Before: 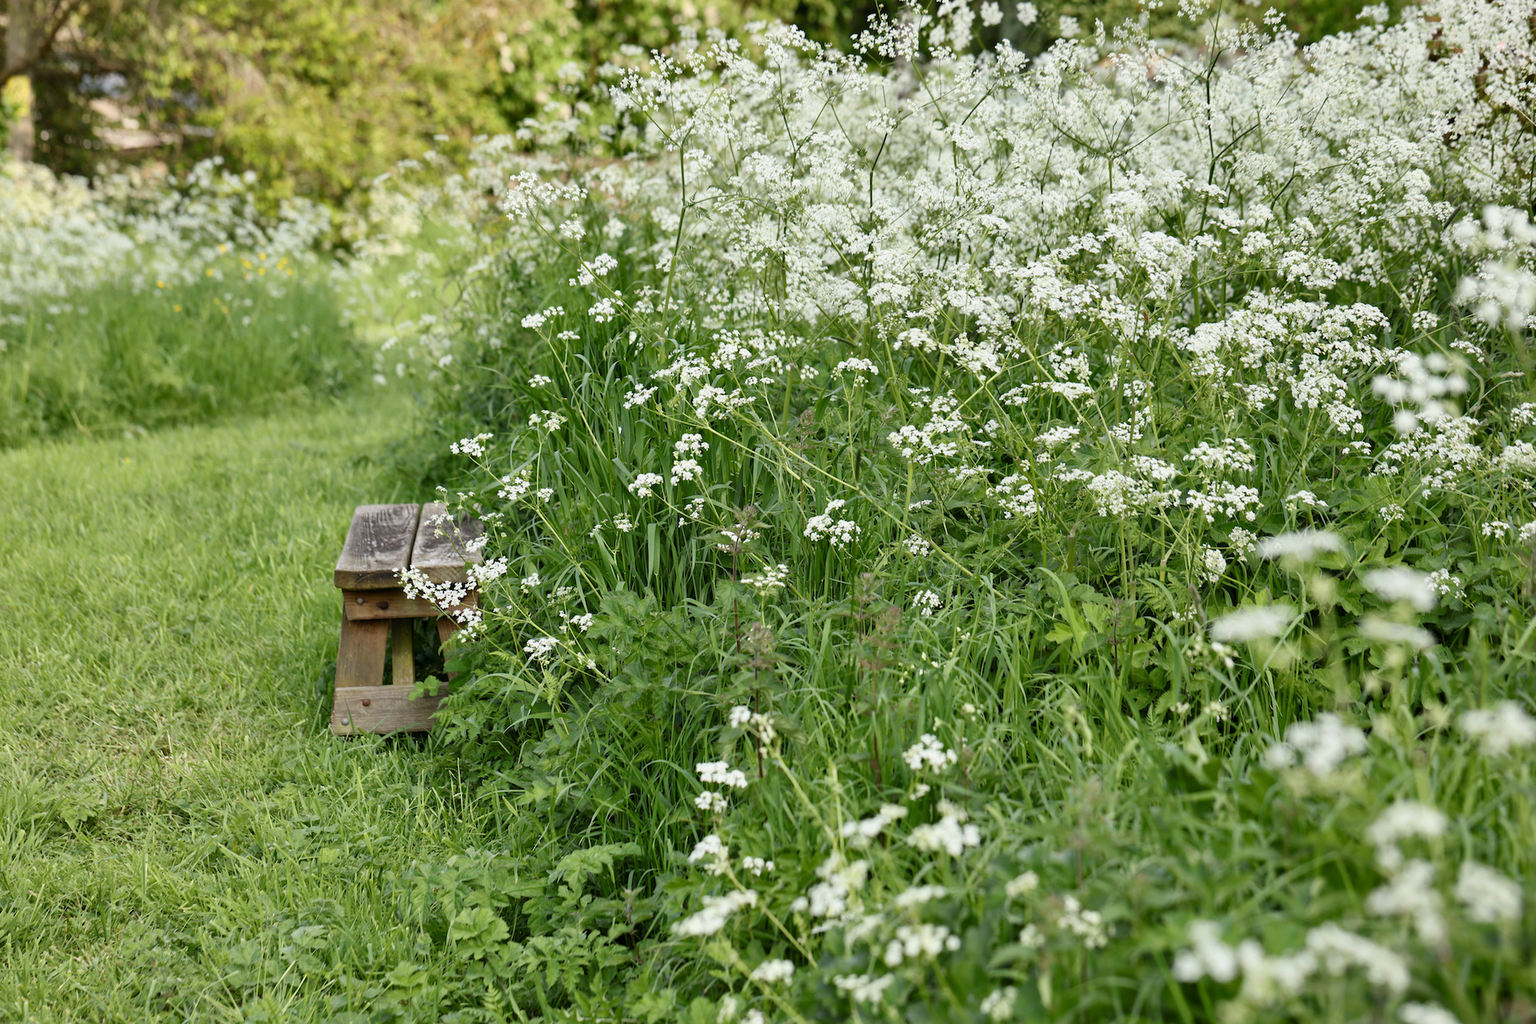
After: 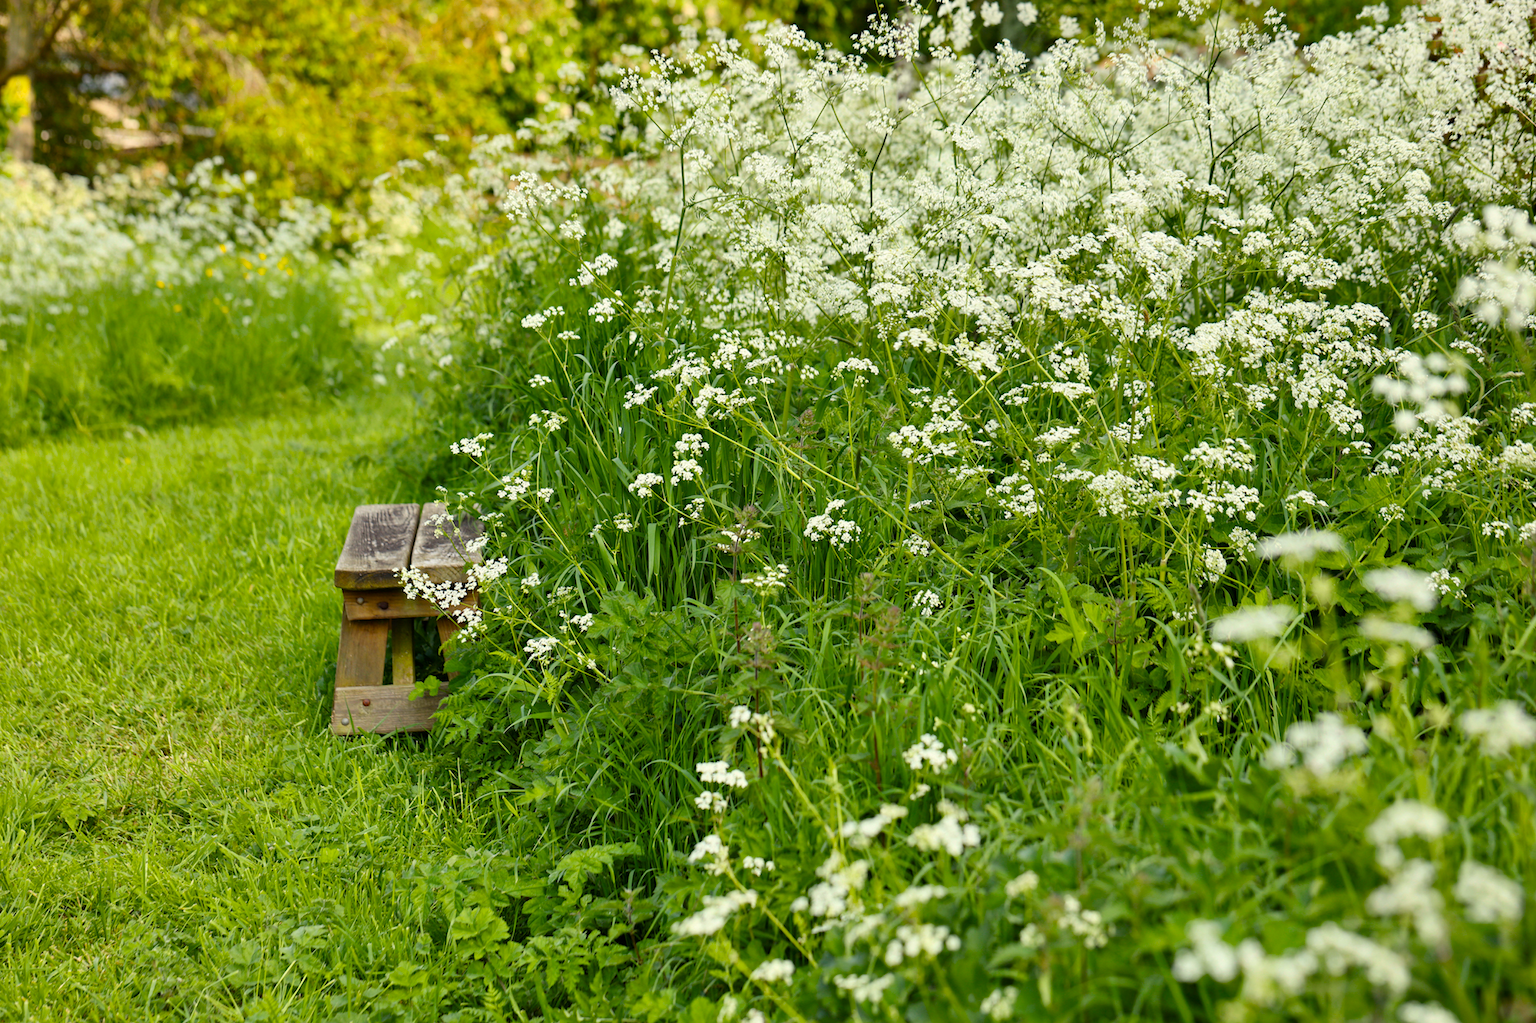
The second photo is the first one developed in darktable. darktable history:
color balance rgb: highlights gain › luminance 5.909%, highlights gain › chroma 2.517%, highlights gain › hue 89.54°, perceptual saturation grading › global saturation 40.855%, global vibrance 9.425%
